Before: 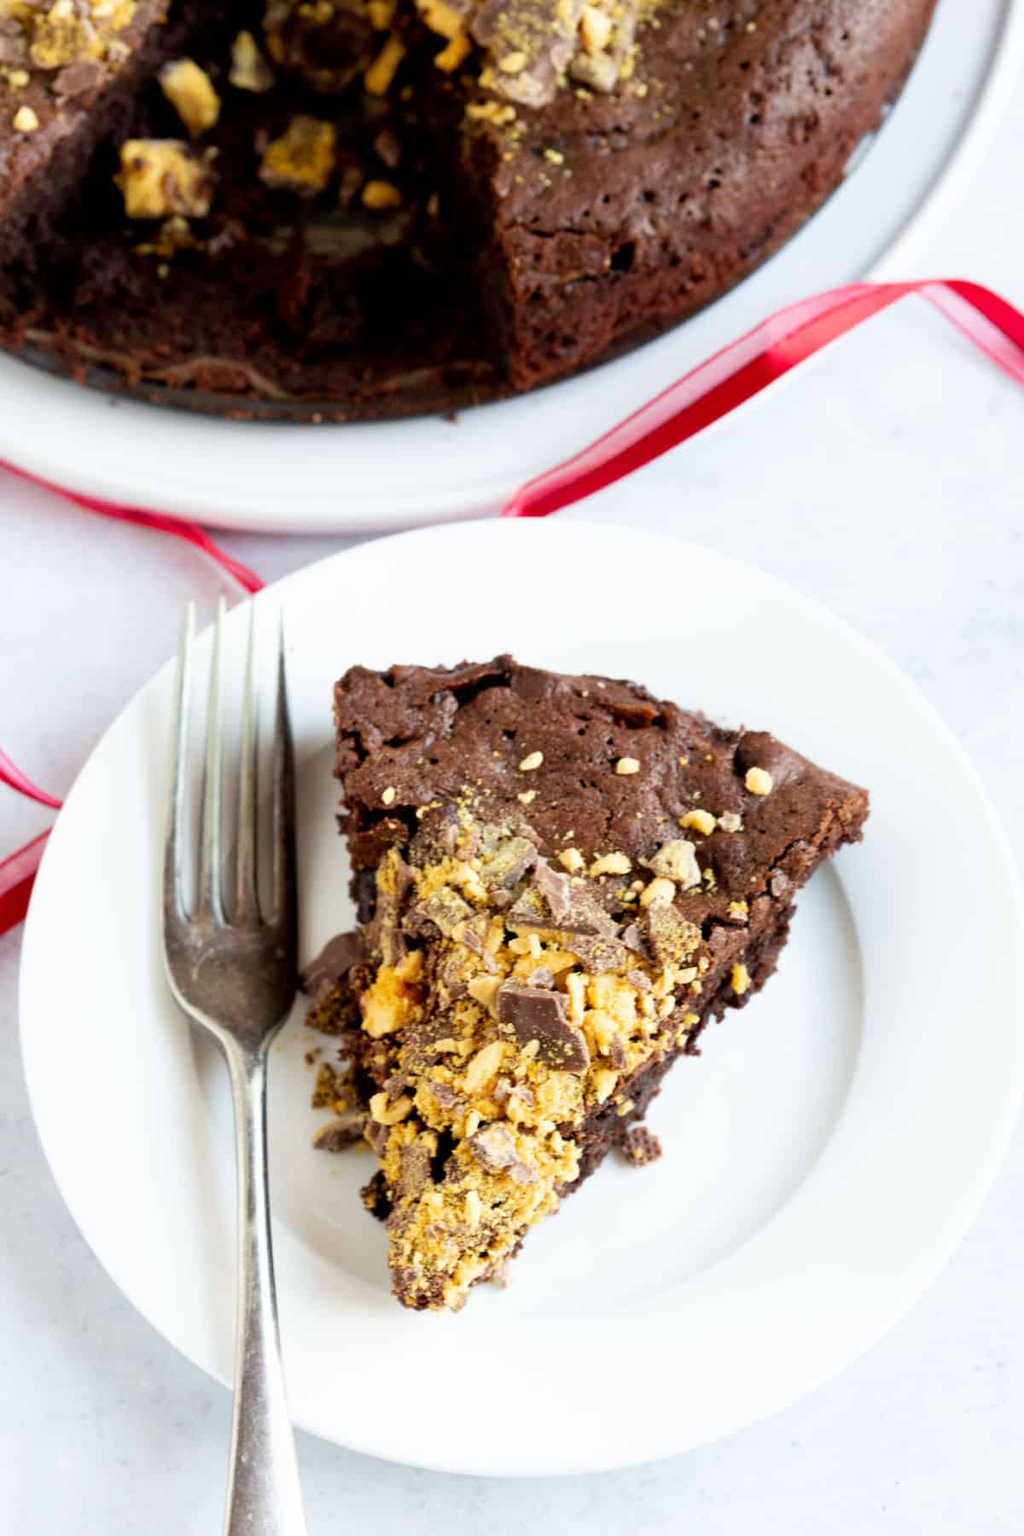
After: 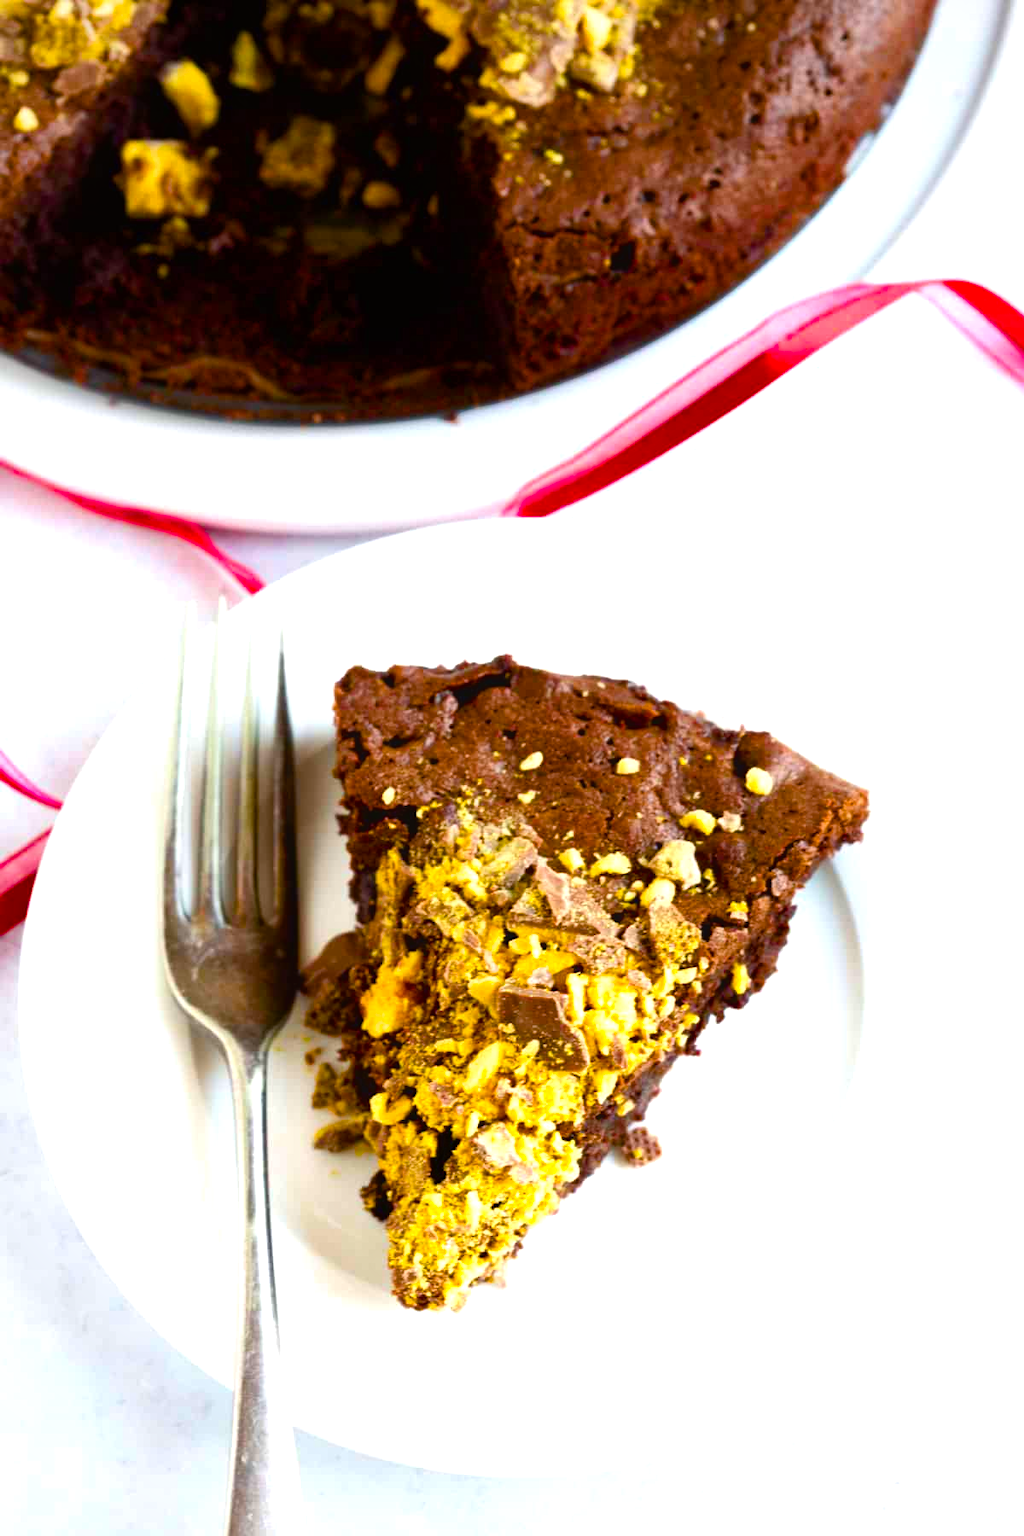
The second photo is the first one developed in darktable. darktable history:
color balance rgb: linear chroma grading › global chroma 15.383%, perceptual saturation grading › global saturation 20%, perceptual saturation grading › highlights -14.36%, perceptual saturation grading › shadows 49.275%, perceptual brilliance grading › highlights 15.352%, perceptual brilliance grading › shadows -13.677%, global vibrance 41.17%
contrast equalizer: y [[0.6 ×6], [0.55 ×6], [0 ×6], [0 ×6], [0 ×6]], mix -0.302
vignetting: brightness -0.298, saturation -0.051
